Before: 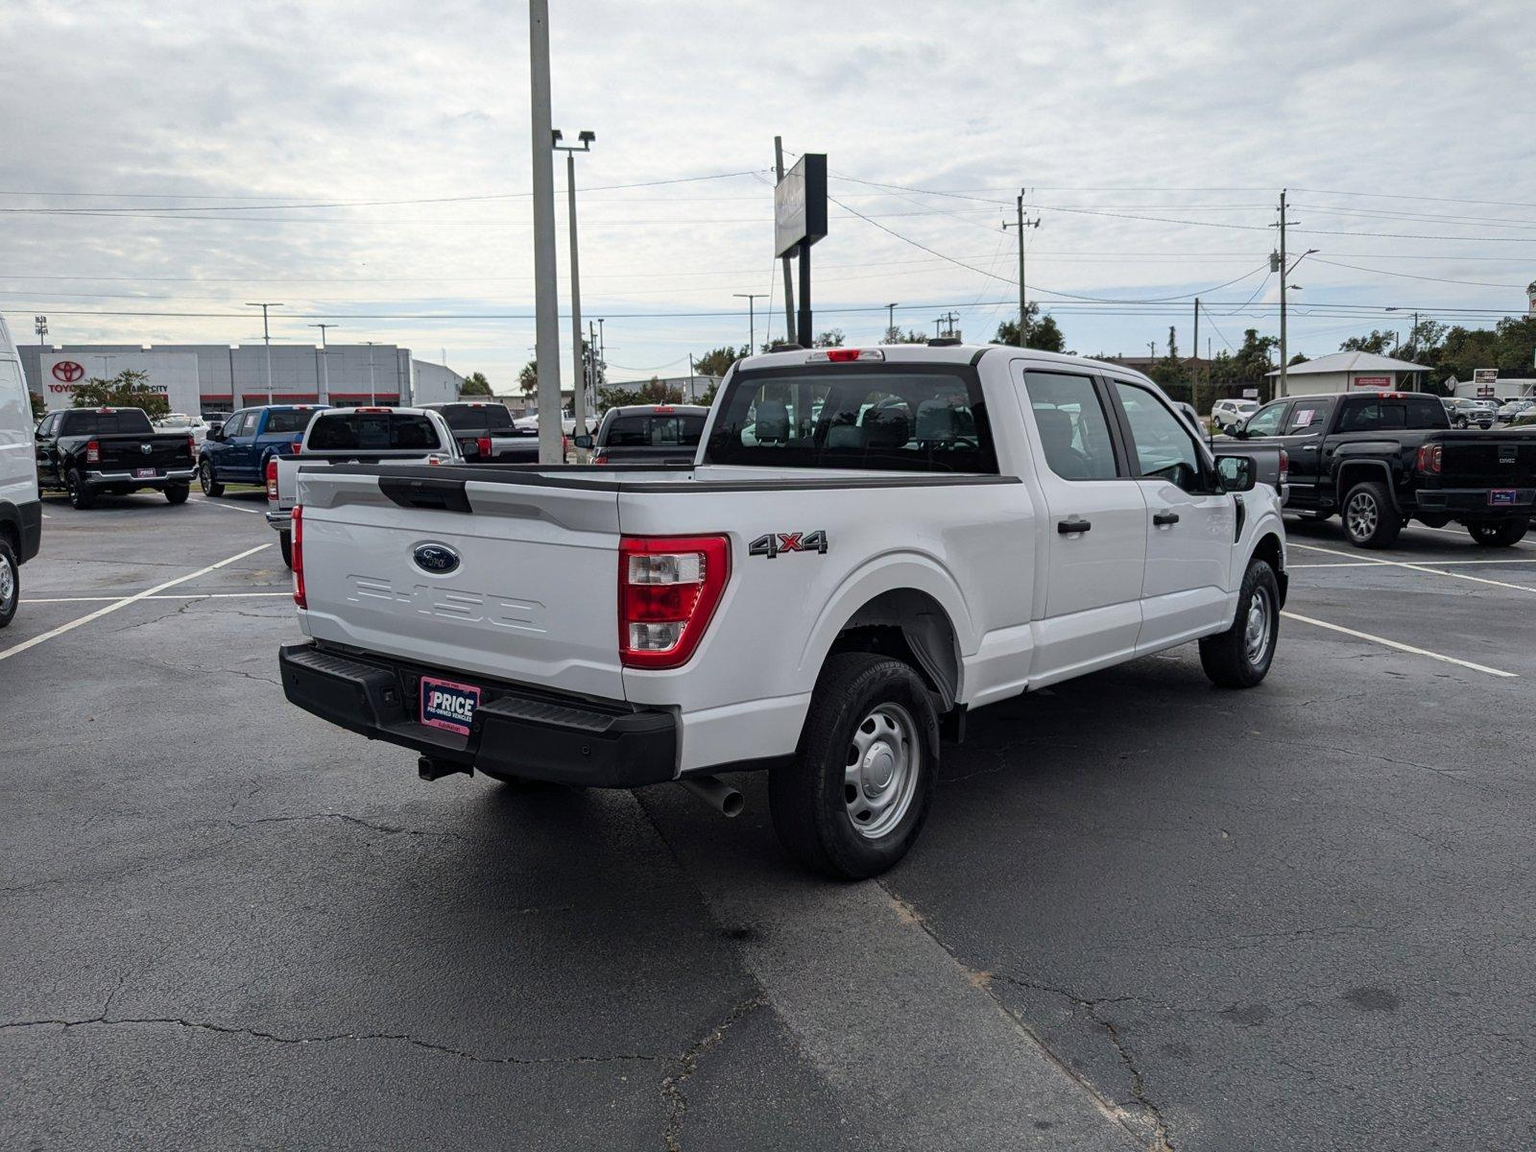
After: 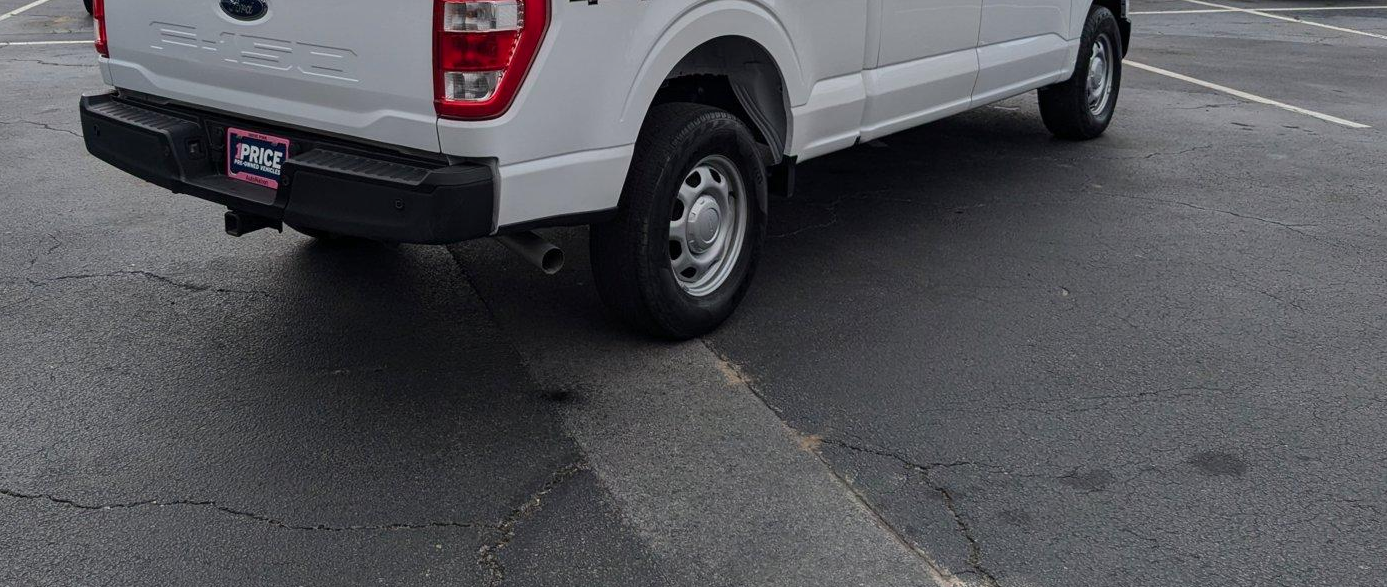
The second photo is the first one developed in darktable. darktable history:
shadows and highlights: shadows -20, white point adjustment -2, highlights -35
crop and rotate: left 13.306%, top 48.129%, bottom 2.928%
